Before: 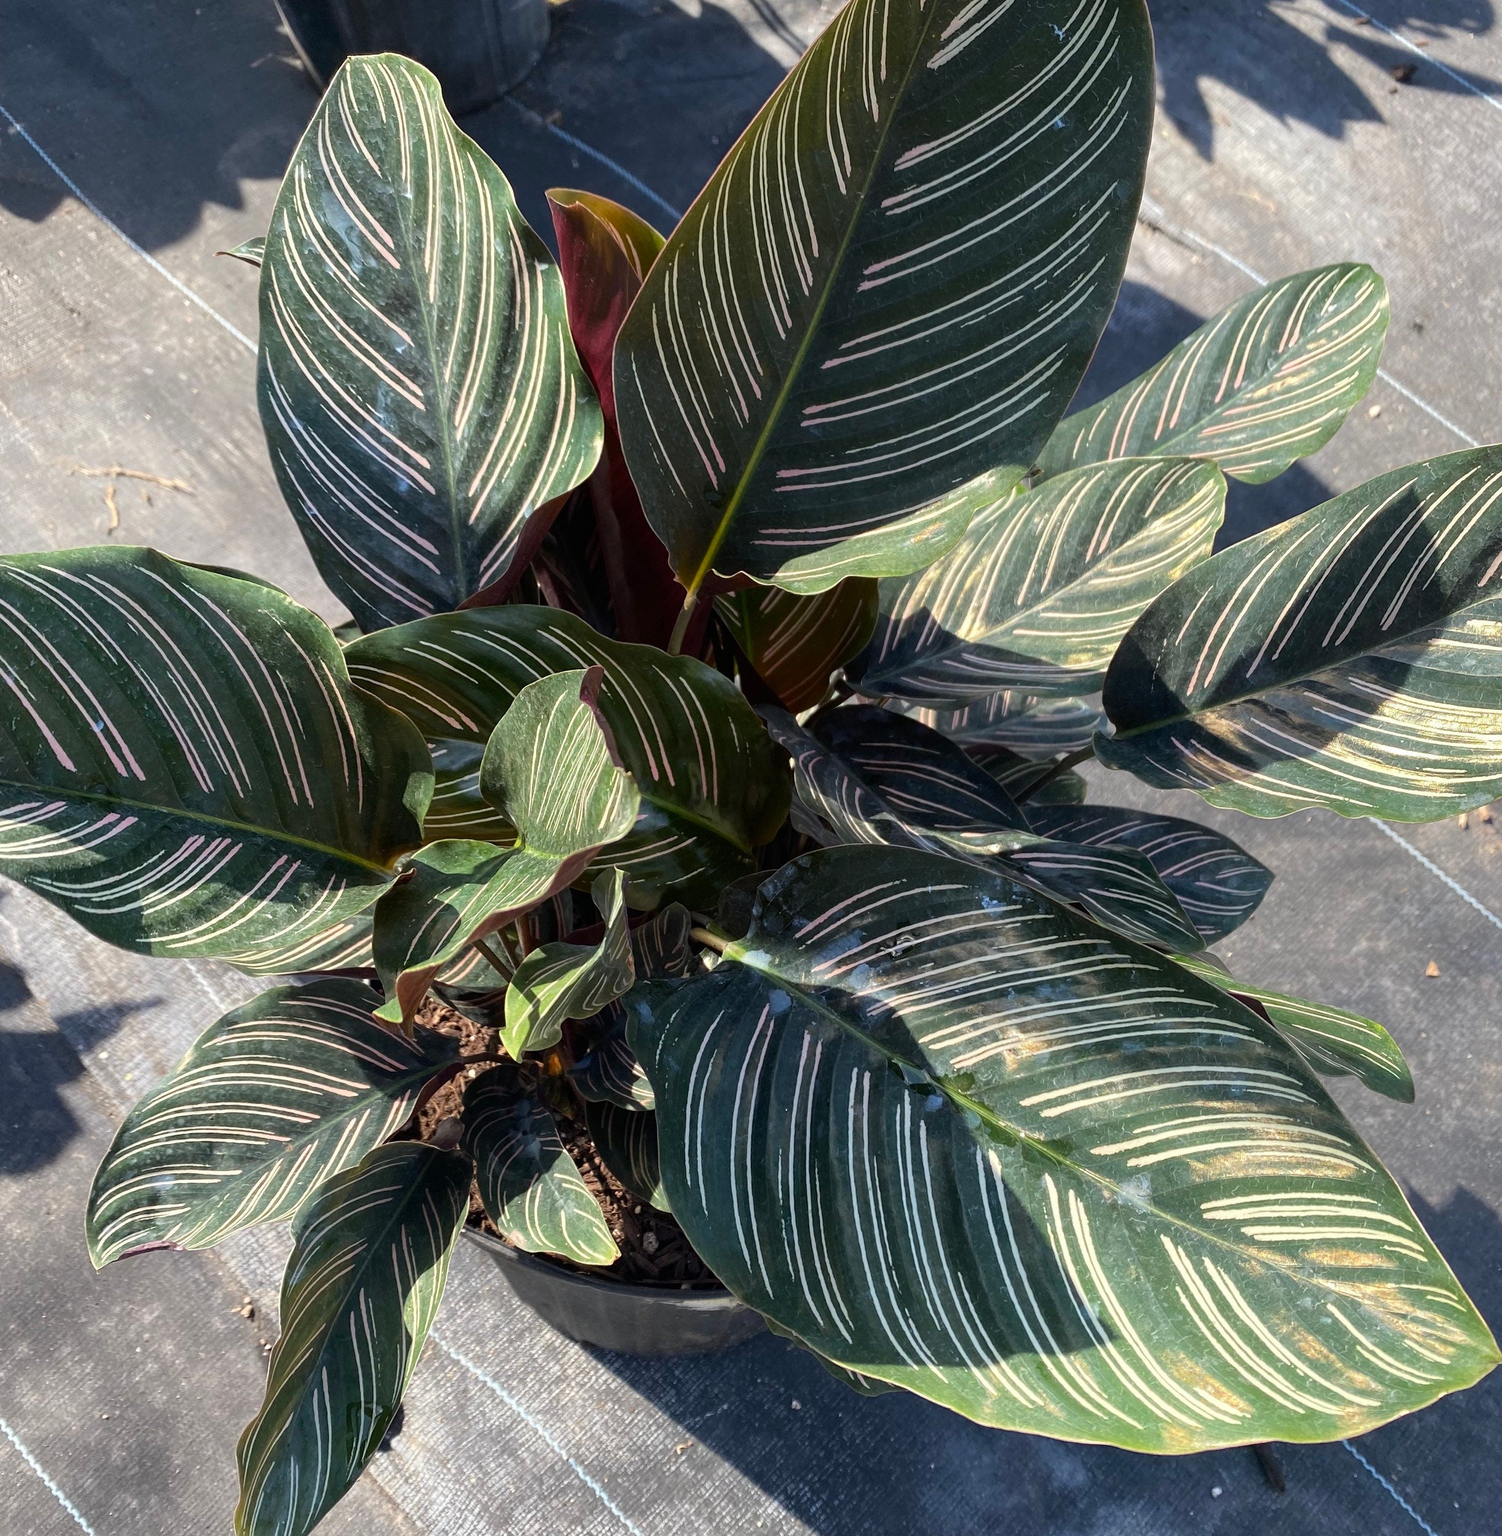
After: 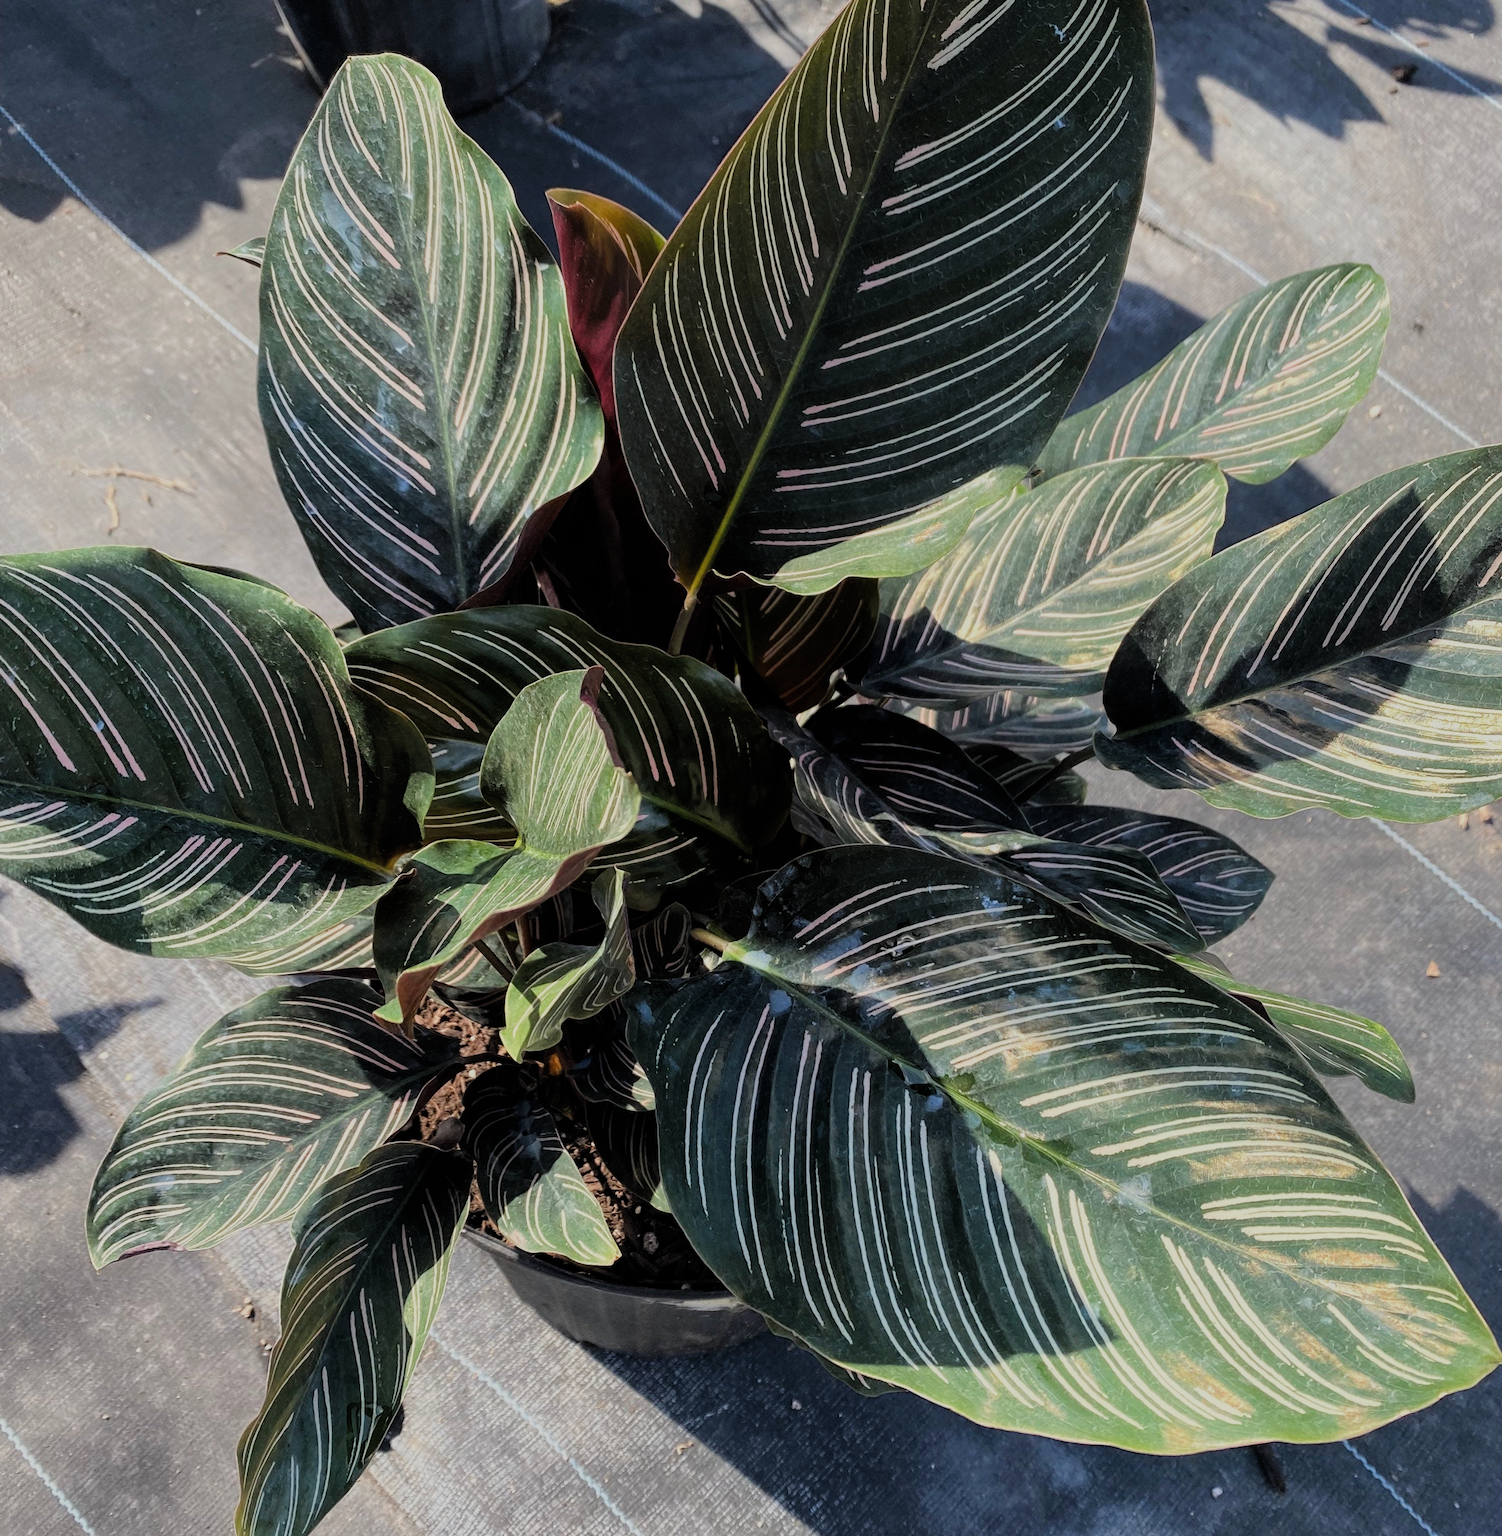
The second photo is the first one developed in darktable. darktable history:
filmic rgb: black relative exposure -7.1 EV, white relative exposure 5.36 EV, hardness 3.03, add noise in highlights 0.001, color science v3 (2019), use custom middle-gray values true, contrast in highlights soft
